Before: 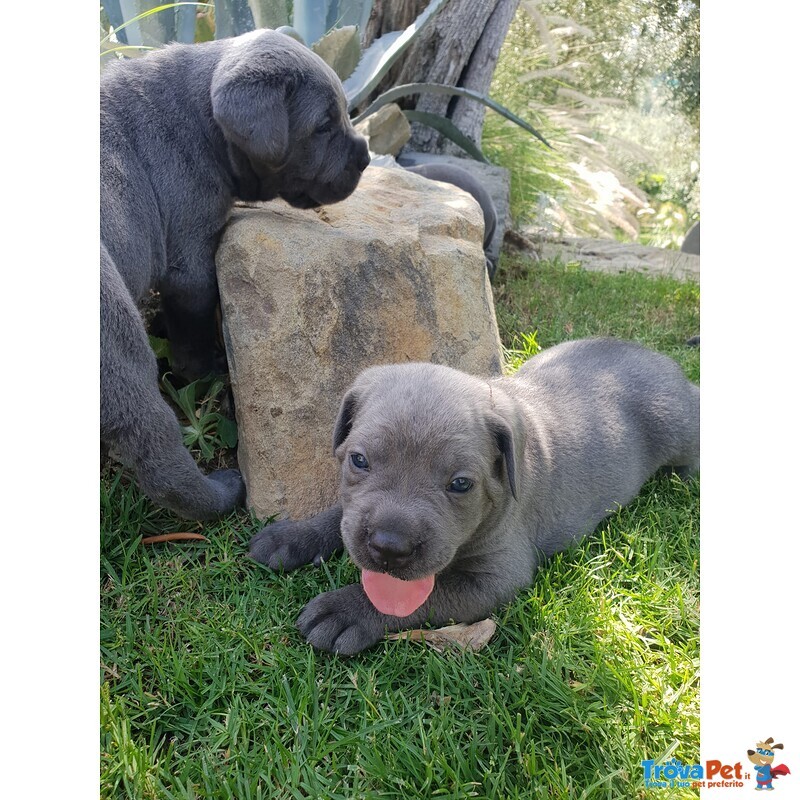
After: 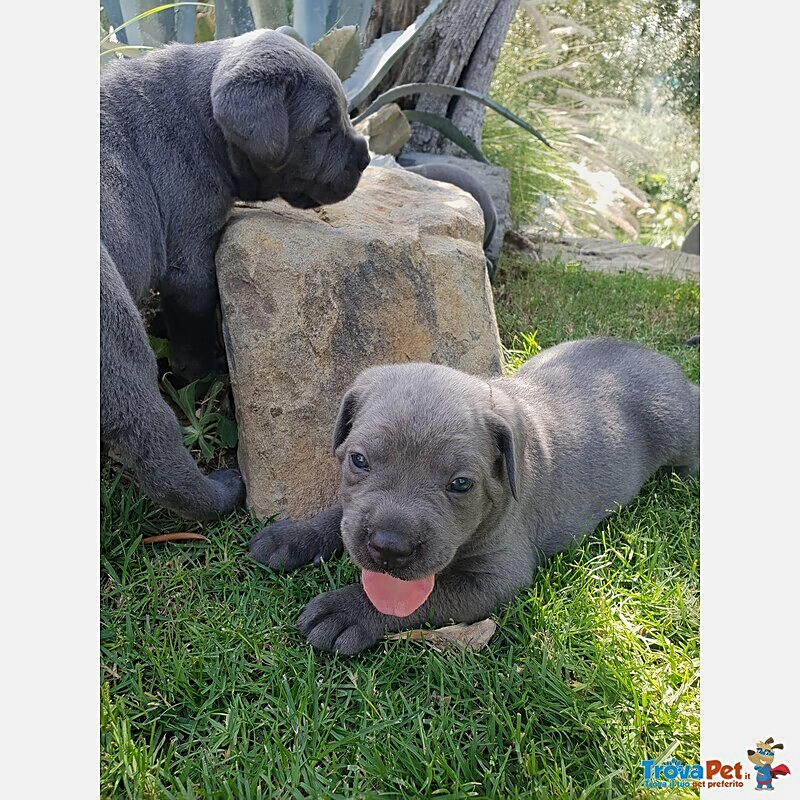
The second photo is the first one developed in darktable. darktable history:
exposure: exposure -0.177 EV, compensate highlight preservation false
sharpen: on, module defaults
